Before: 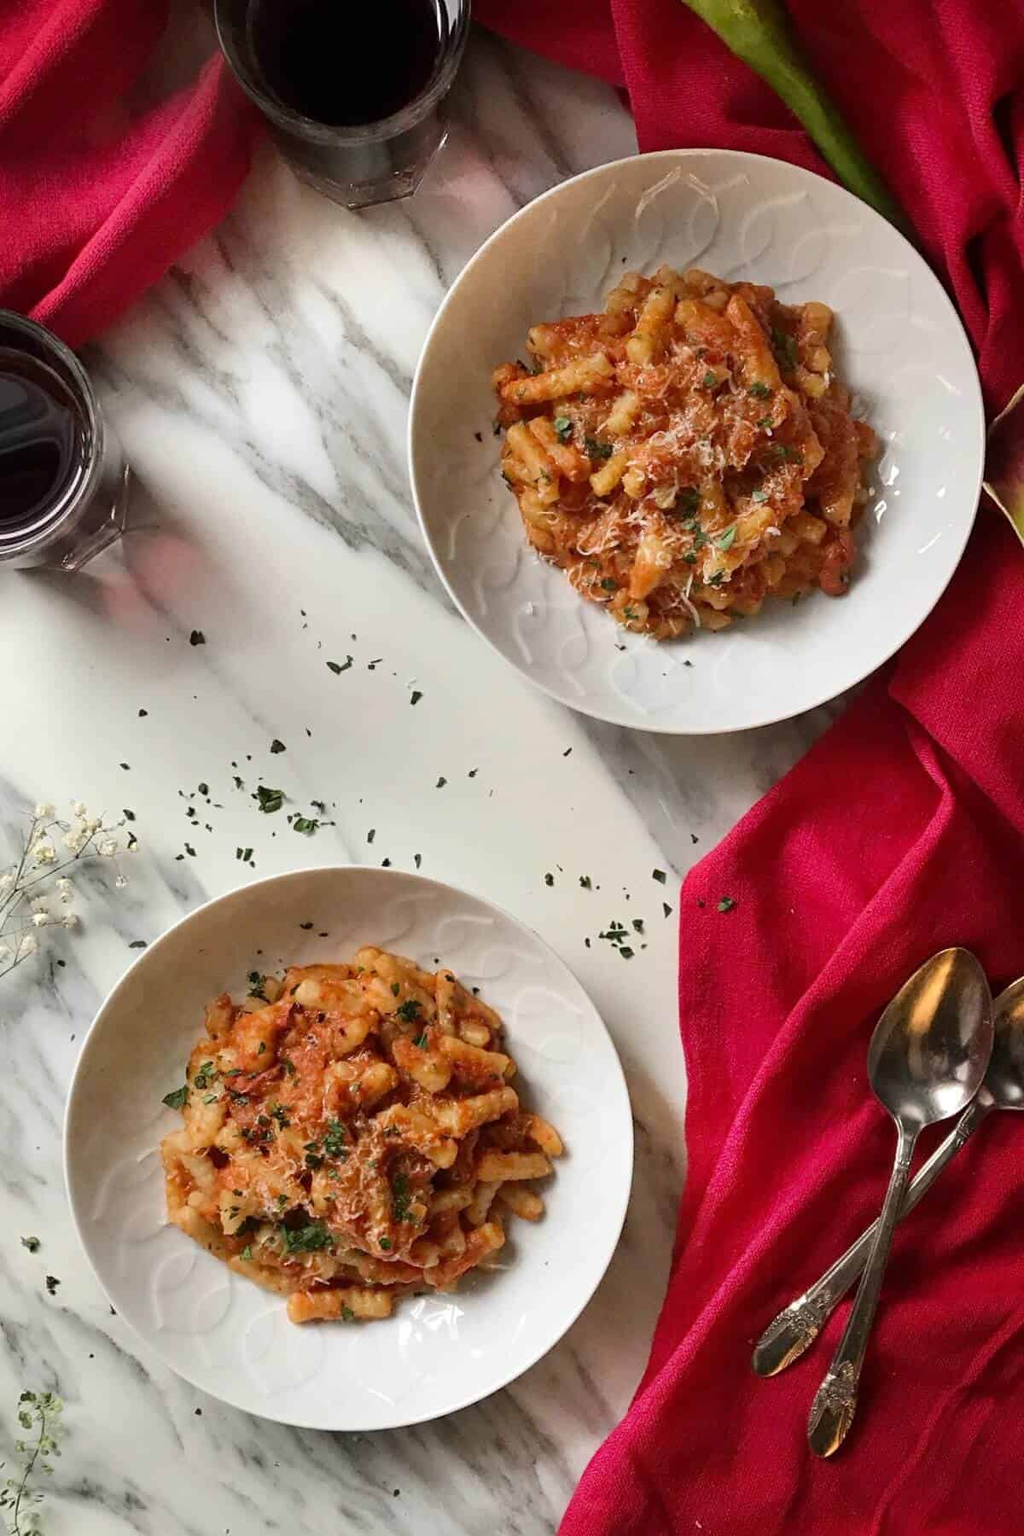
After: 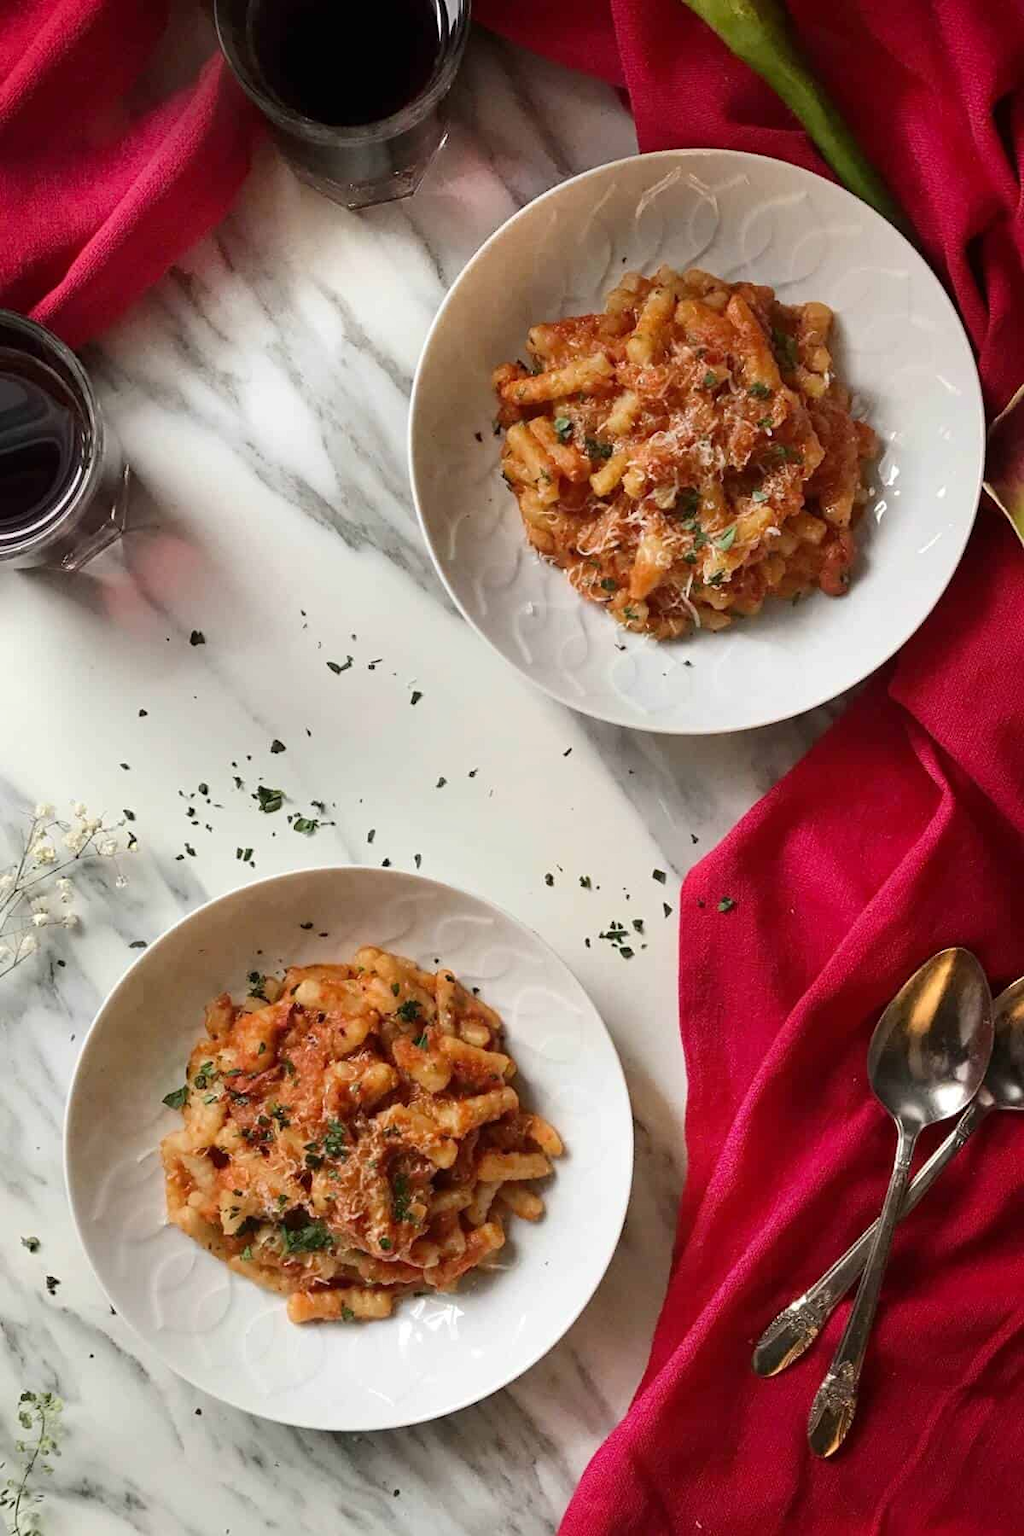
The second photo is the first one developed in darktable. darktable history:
shadows and highlights: radius 94.33, shadows -15.88, white point adjustment 0.242, highlights 31.89, compress 48.32%, highlights color adjustment 31.31%, soften with gaussian
